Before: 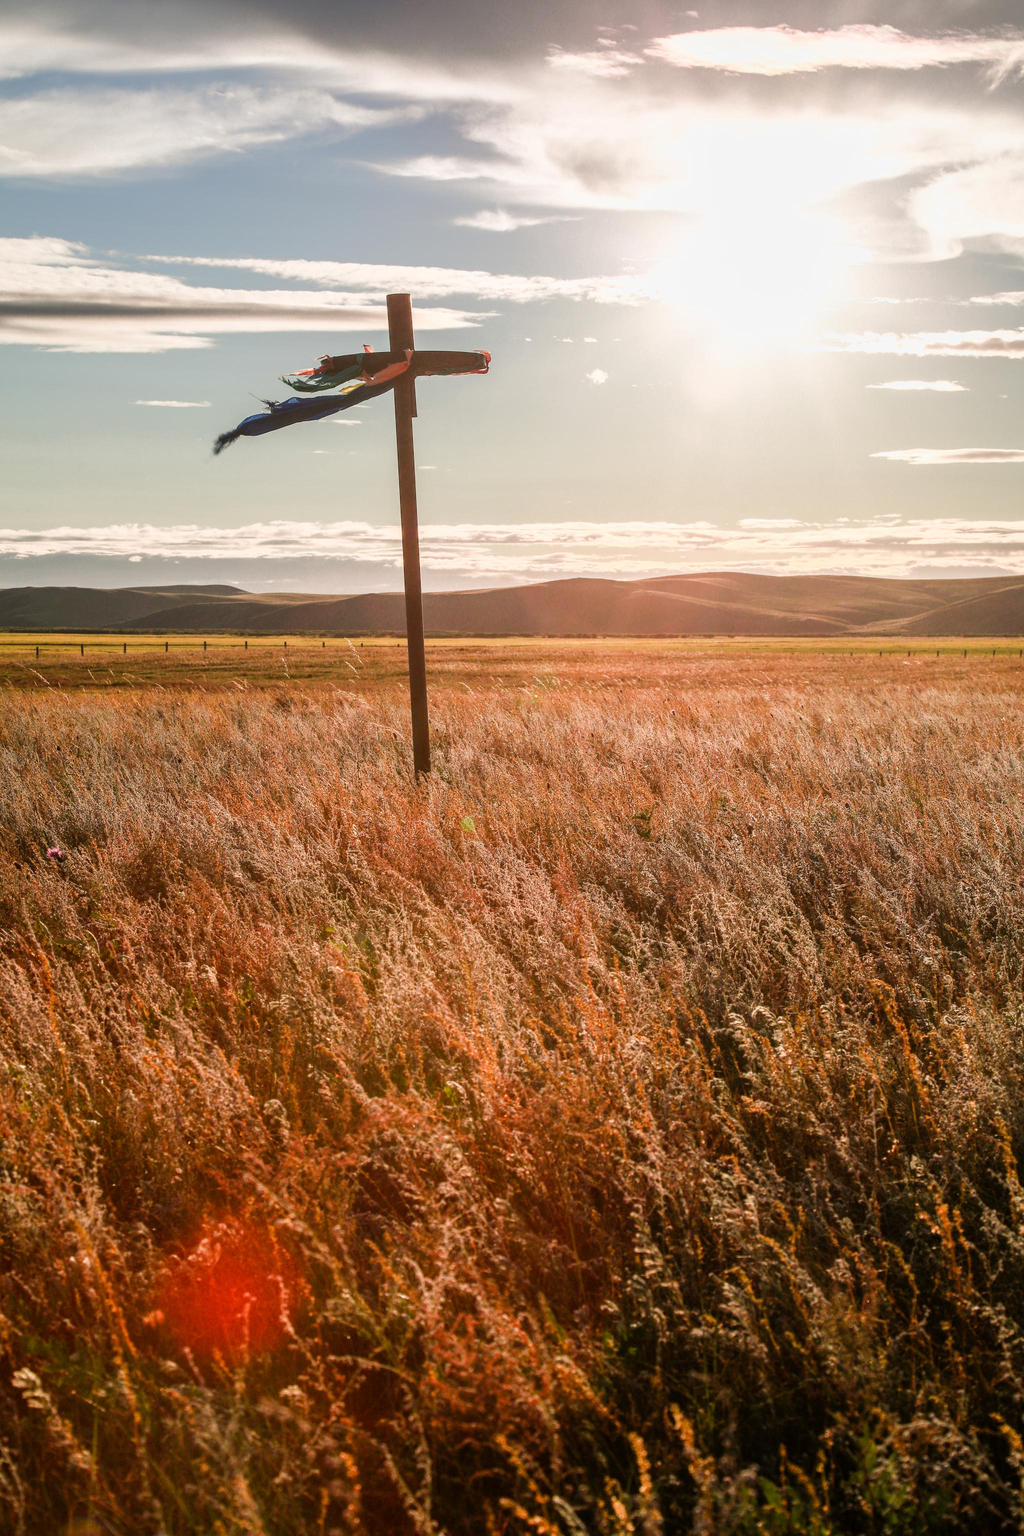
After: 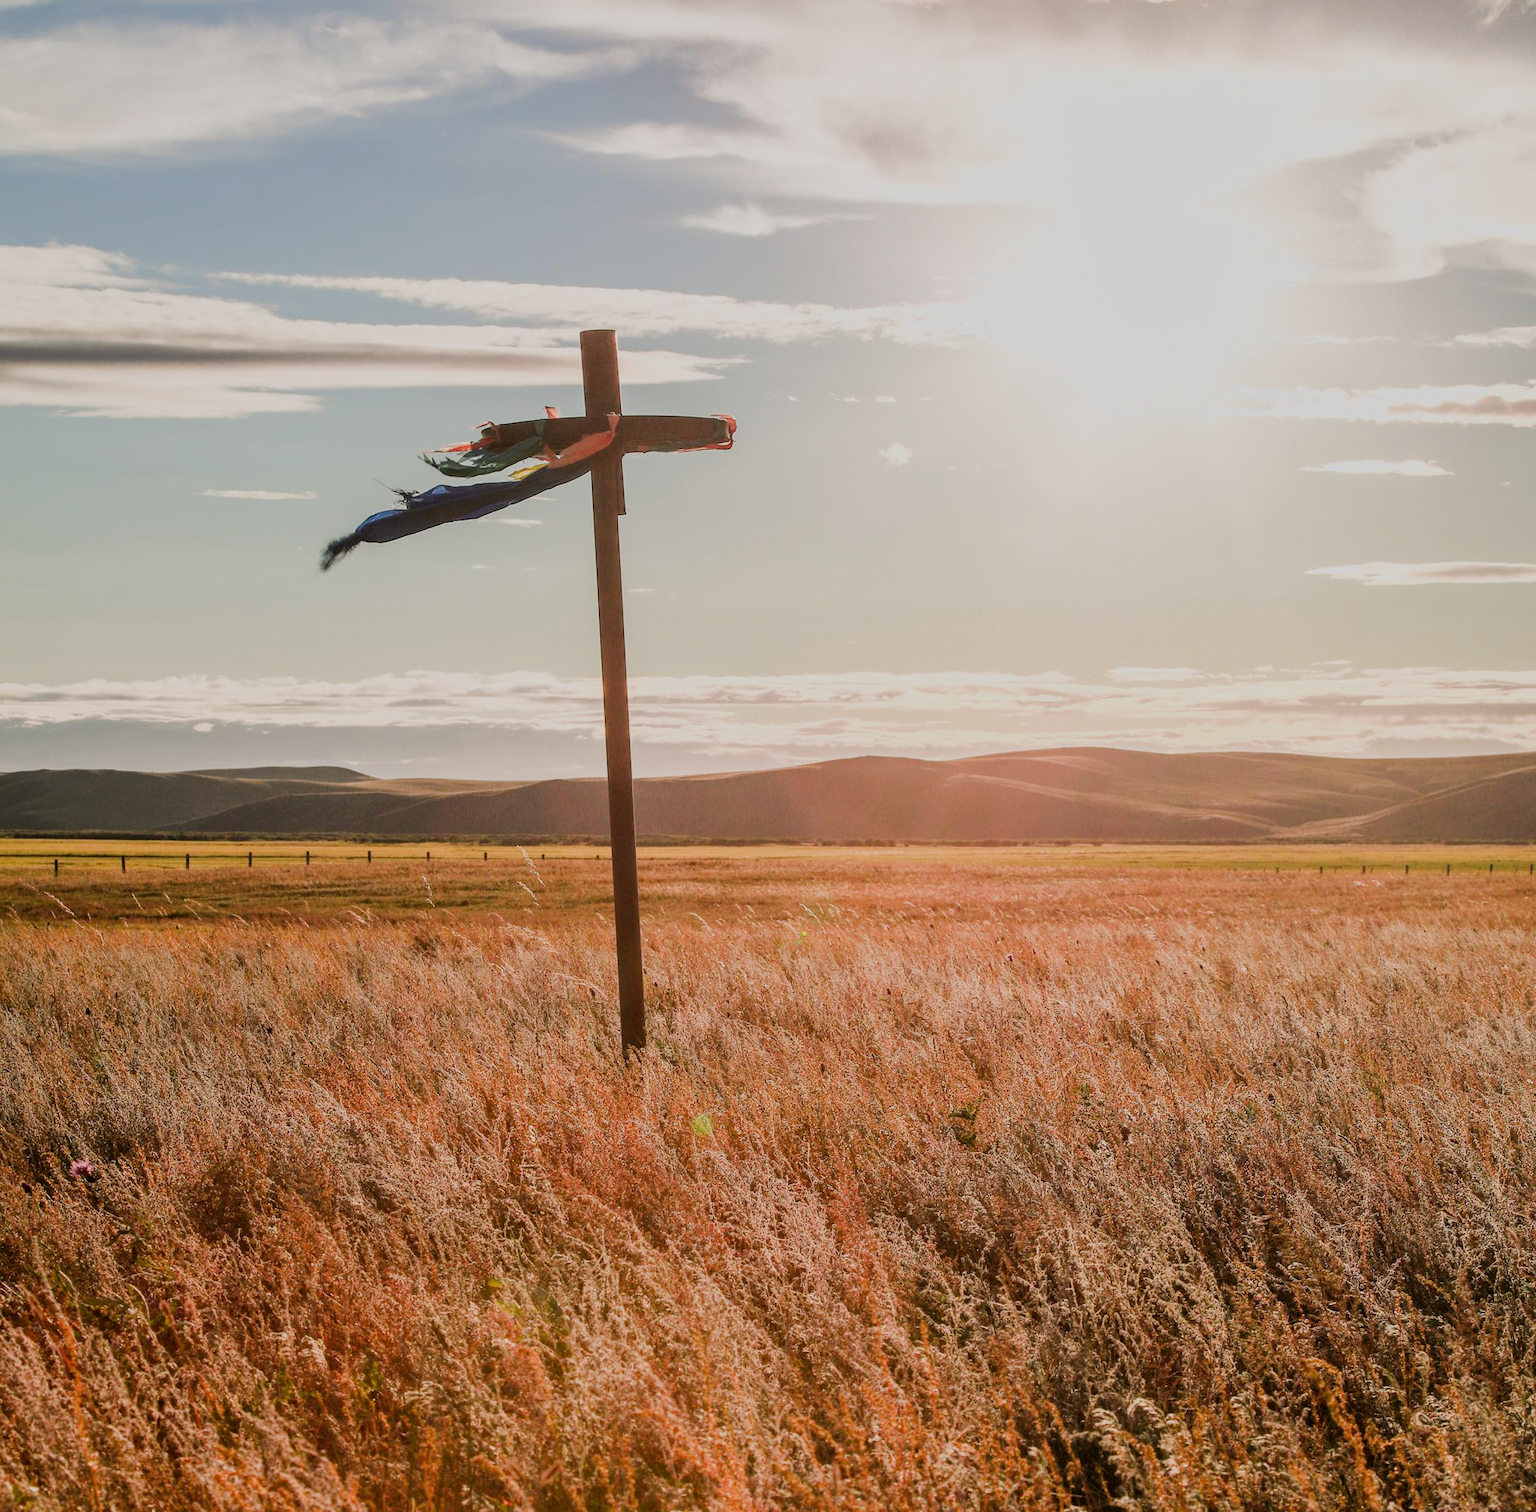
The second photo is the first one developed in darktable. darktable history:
crop and rotate: top 4.848%, bottom 29.503%
filmic rgb: black relative exposure -7.65 EV, white relative exposure 4.56 EV, hardness 3.61
